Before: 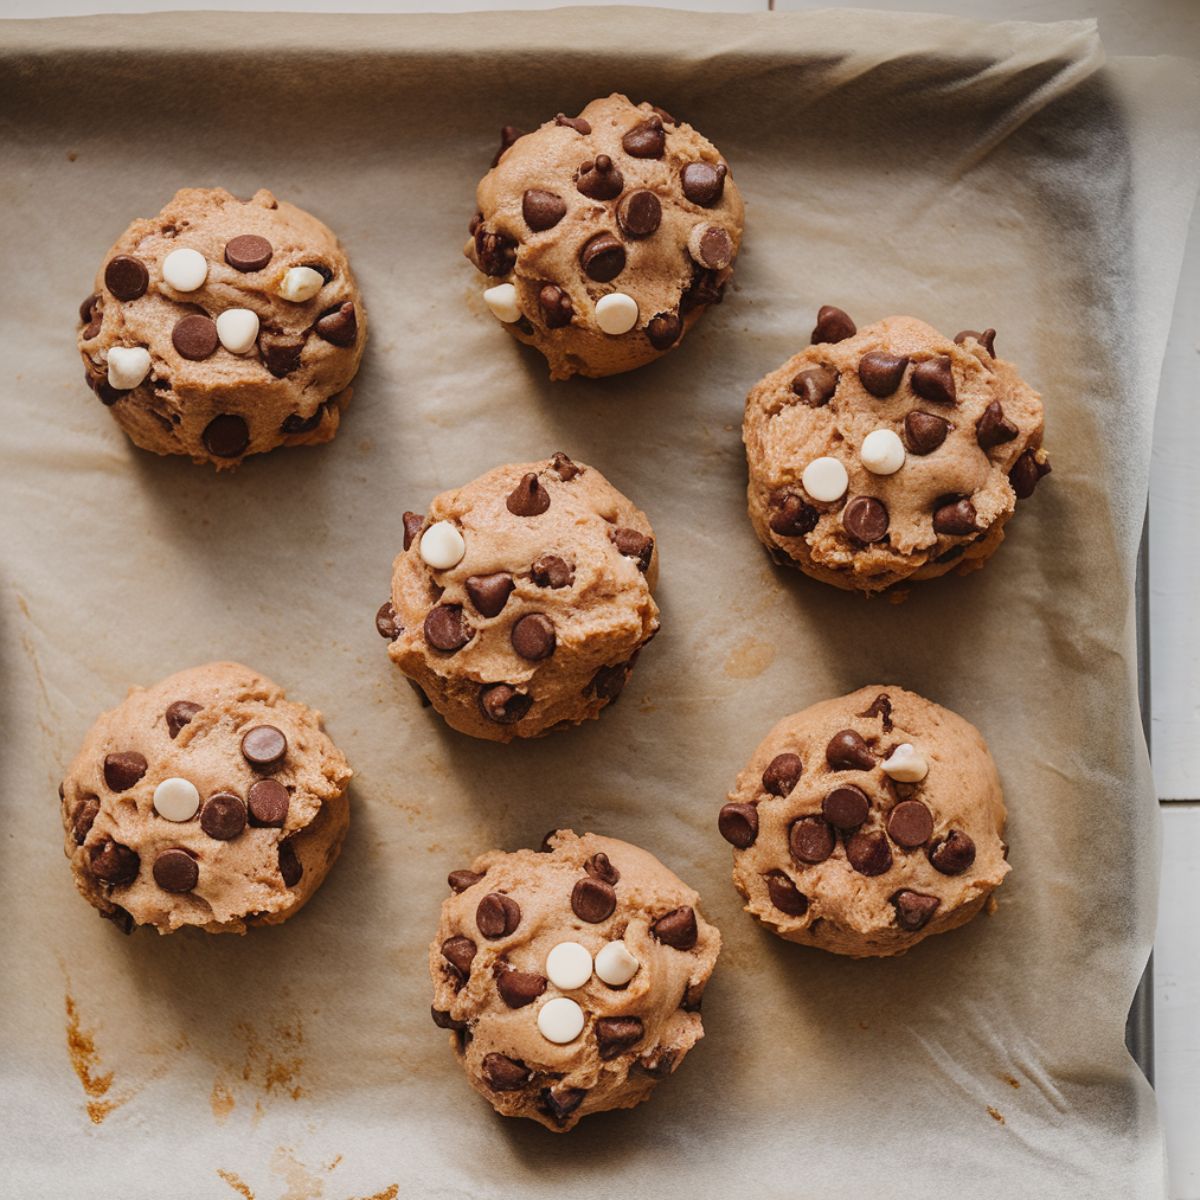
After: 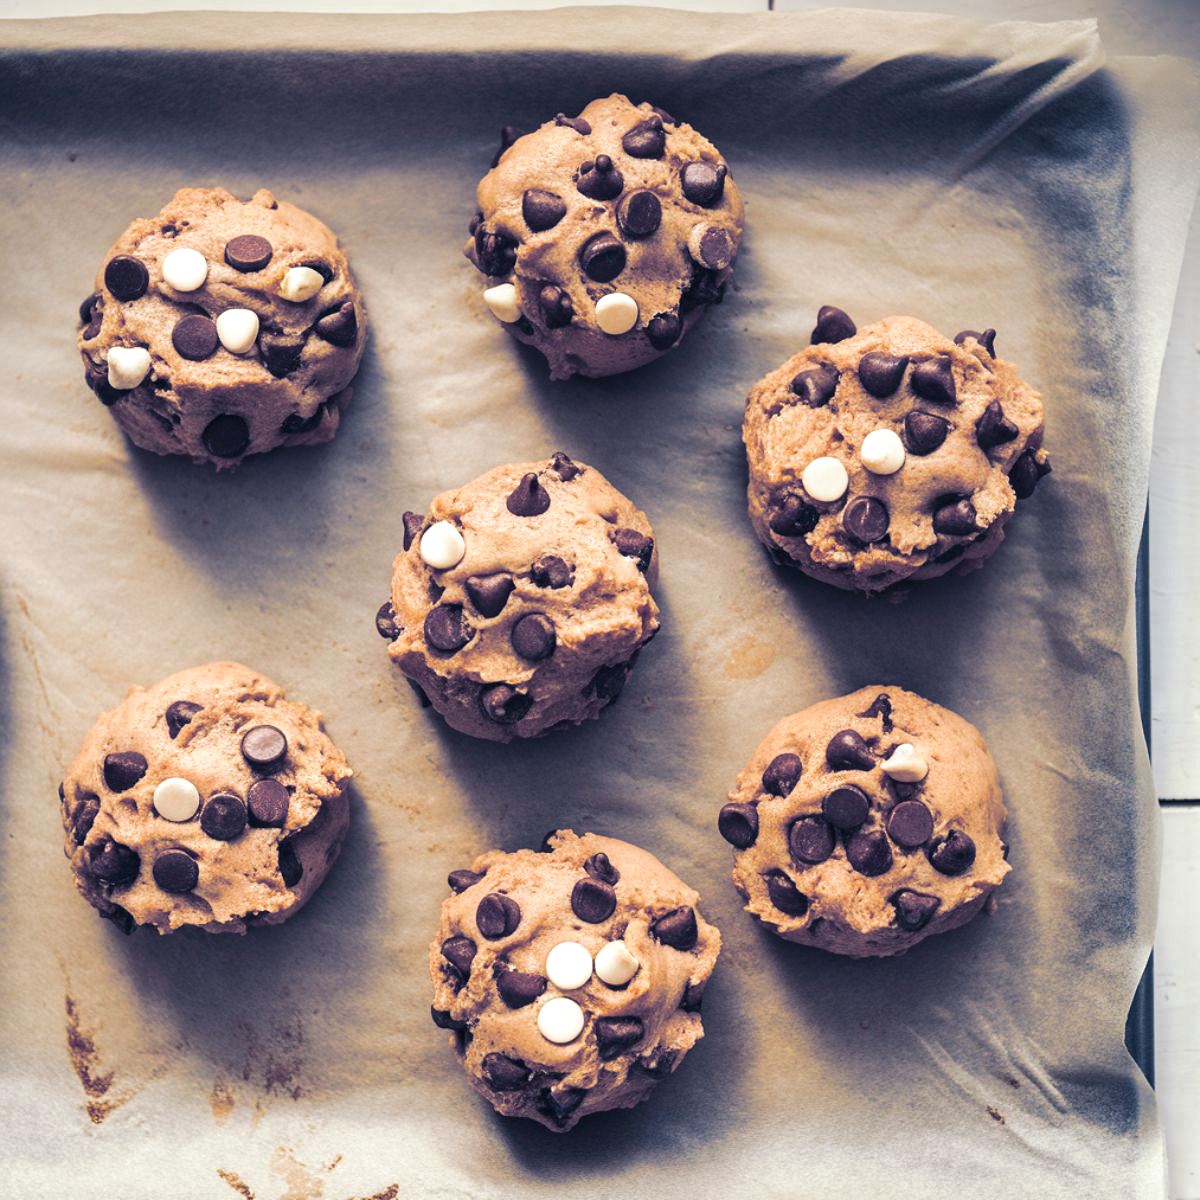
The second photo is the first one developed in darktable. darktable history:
shadows and highlights: shadows 25, highlights -48, soften with gaussian
split-toning: shadows › hue 226.8°, shadows › saturation 0.84
exposure: exposure 0.556 EV, compensate highlight preservation false
